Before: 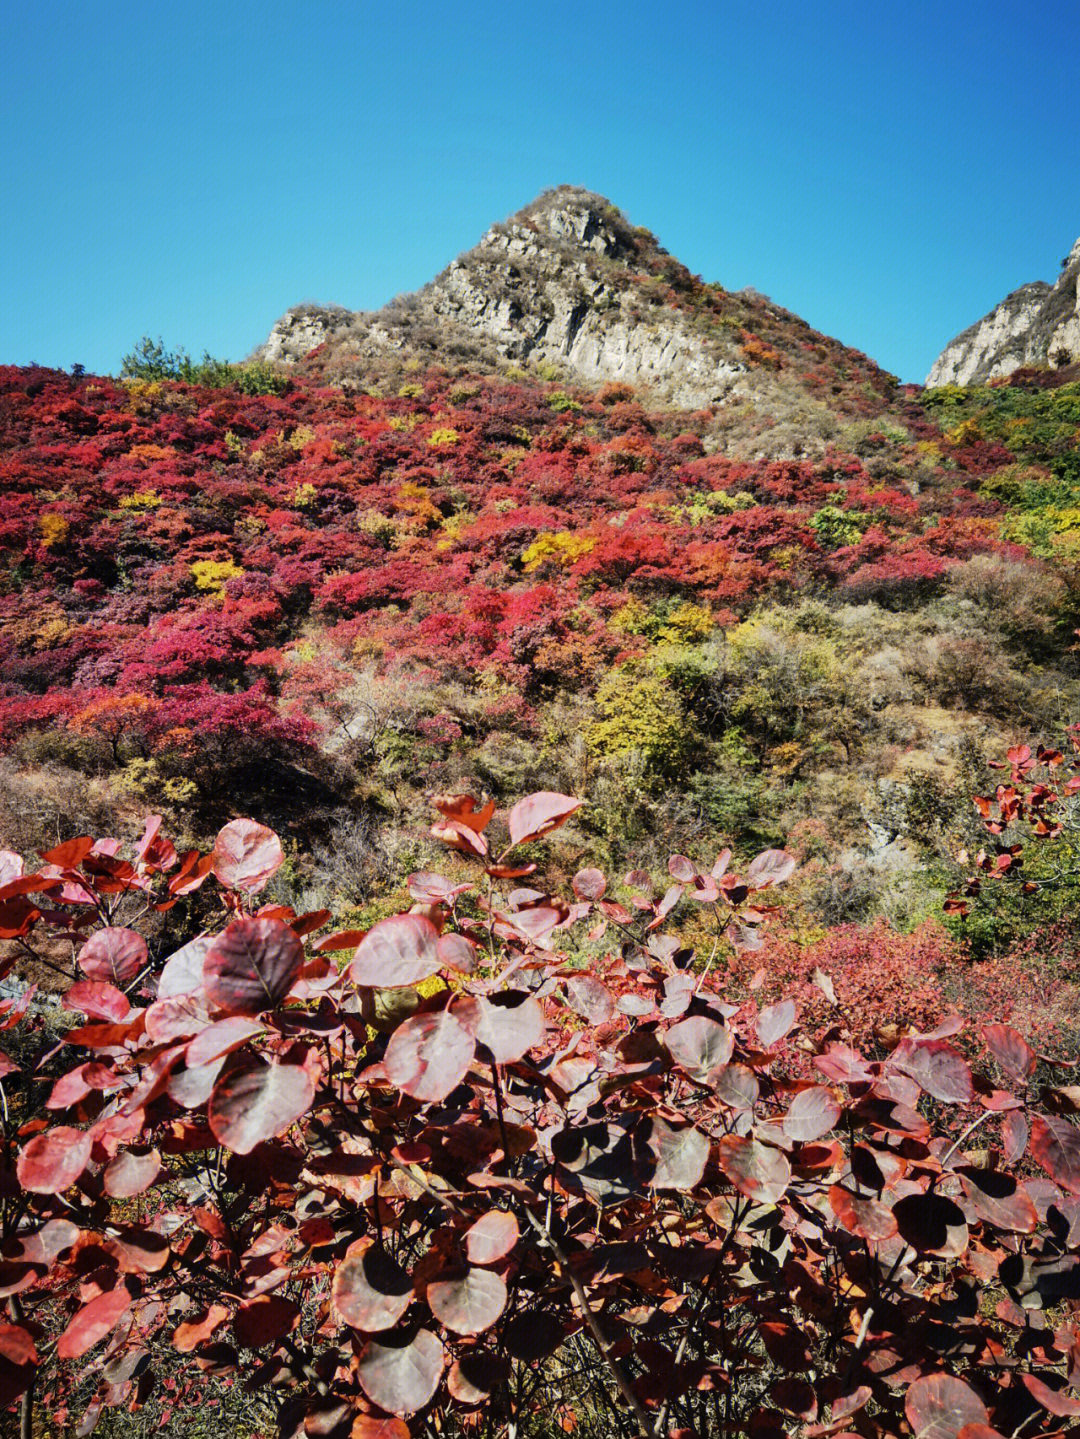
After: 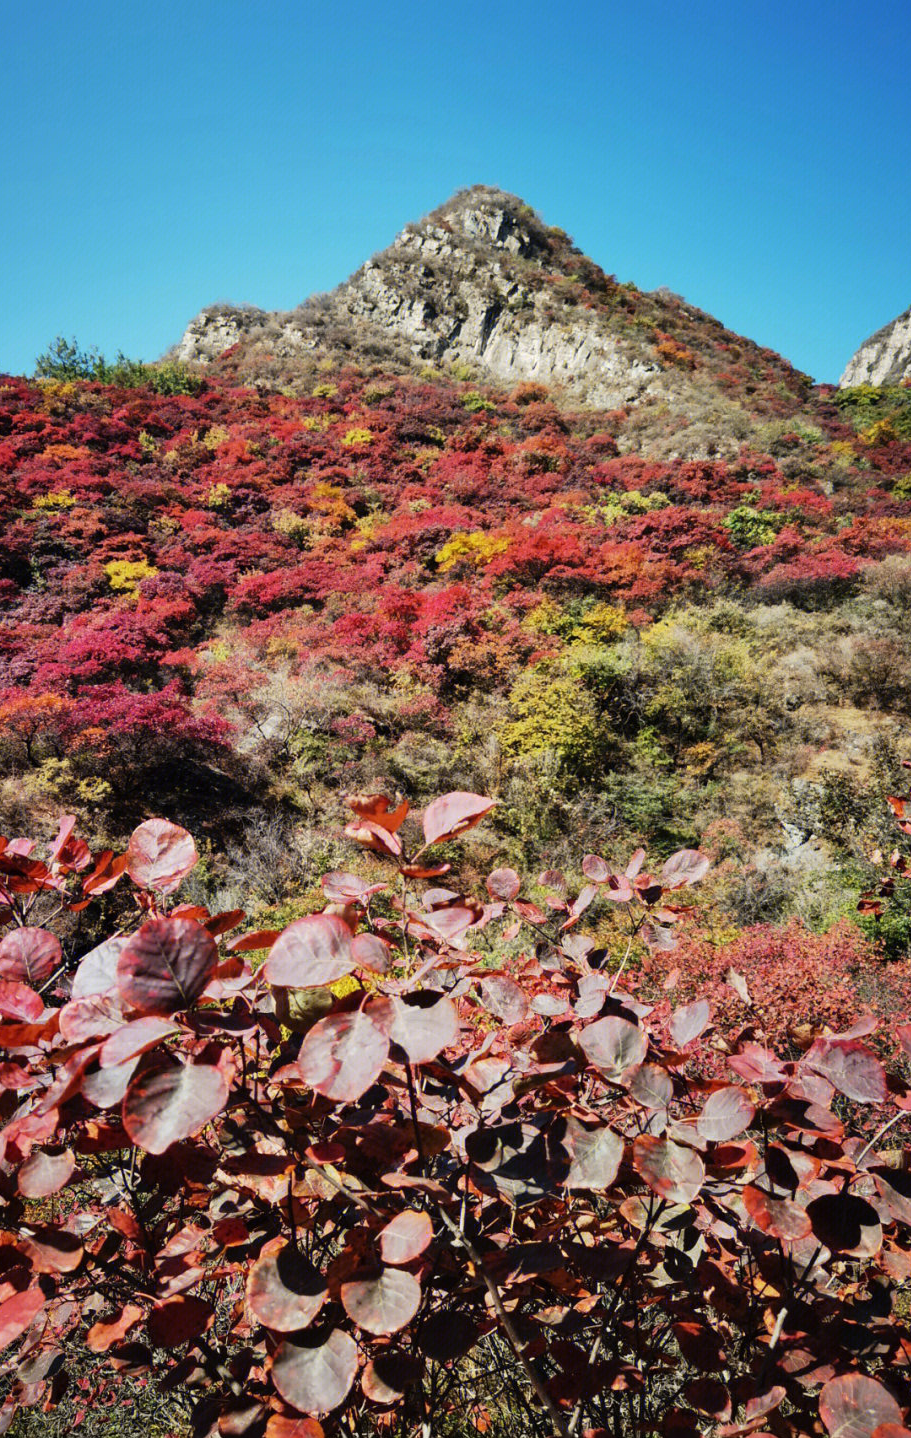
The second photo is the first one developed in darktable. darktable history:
crop: left 8.052%, right 7.506%
